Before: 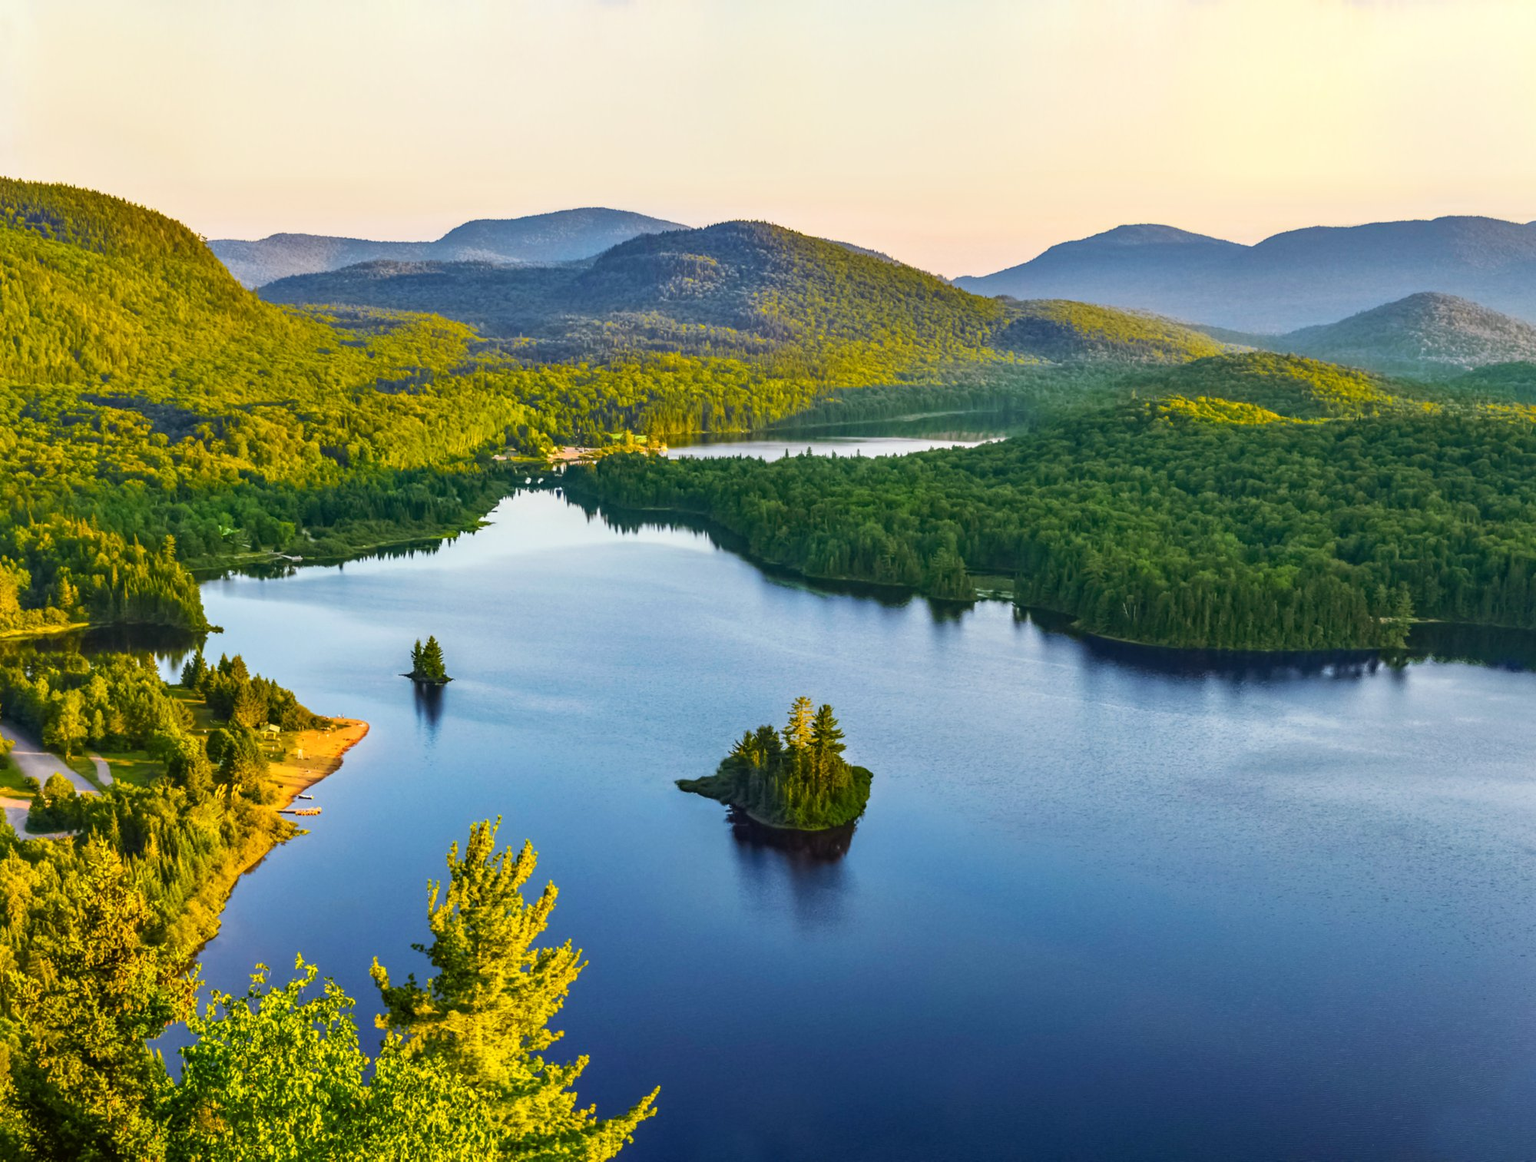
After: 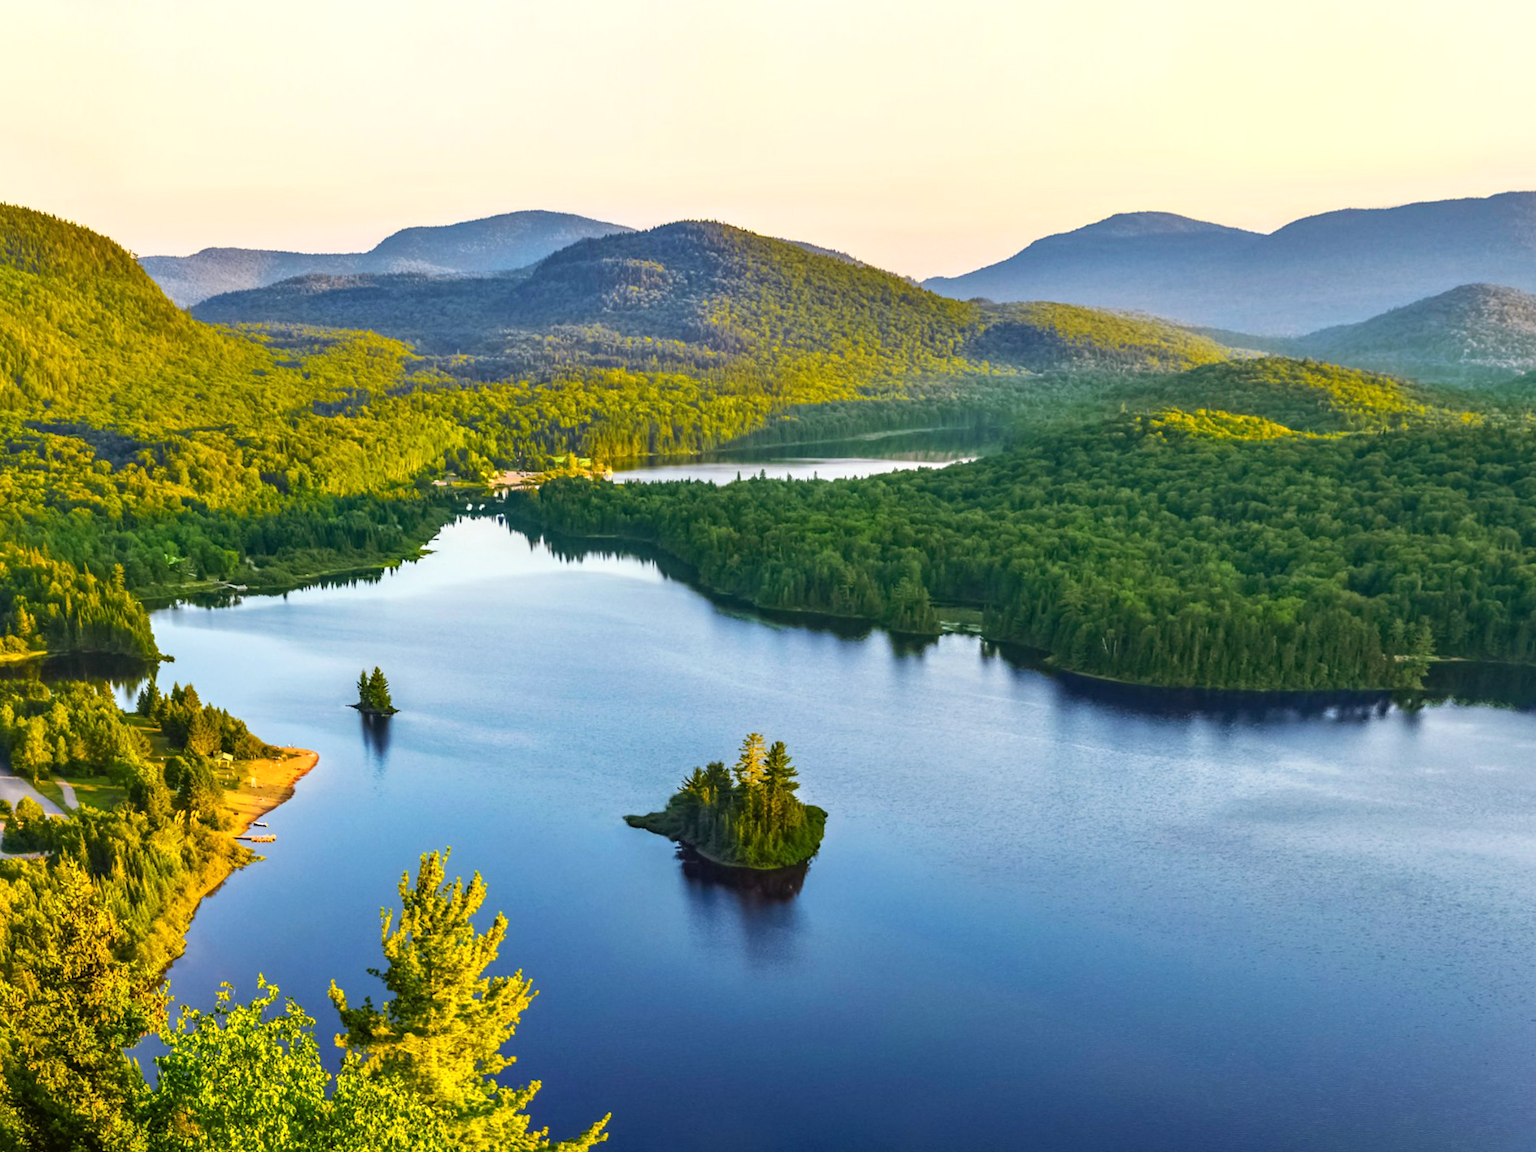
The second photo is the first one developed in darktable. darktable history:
exposure: exposure 0.2 EV, compensate highlight preservation false
rotate and perspective: rotation 0.062°, lens shift (vertical) 0.115, lens shift (horizontal) -0.133, crop left 0.047, crop right 0.94, crop top 0.061, crop bottom 0.94
